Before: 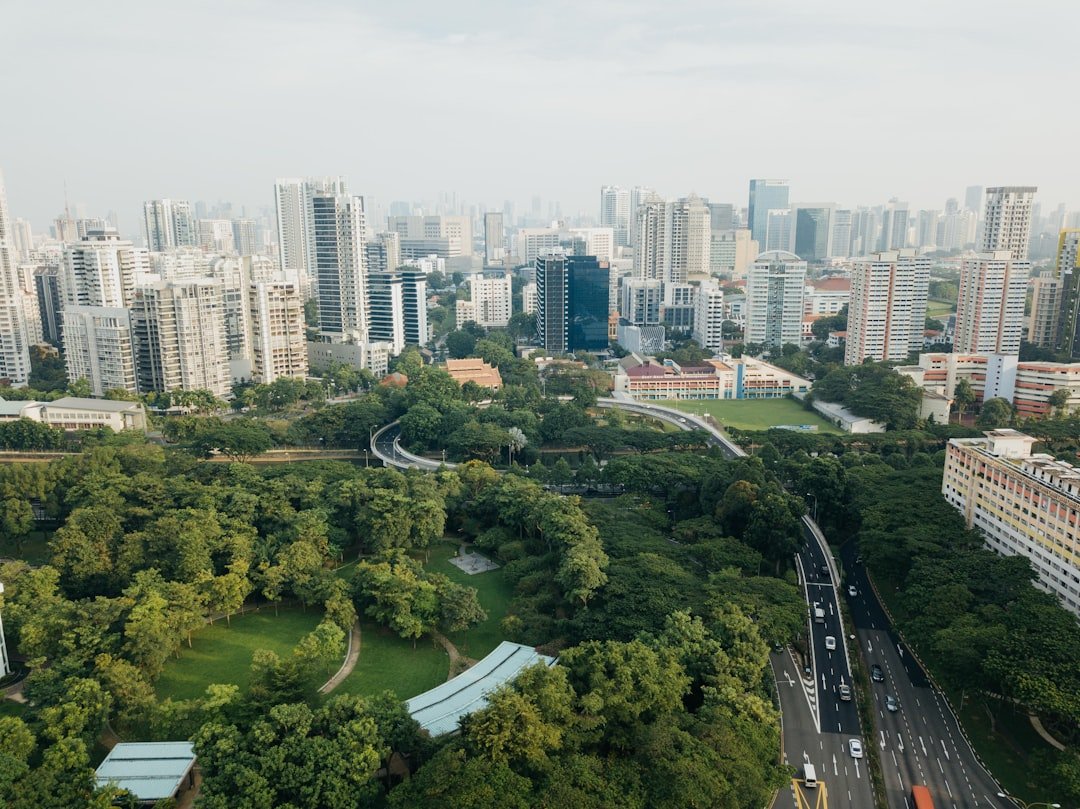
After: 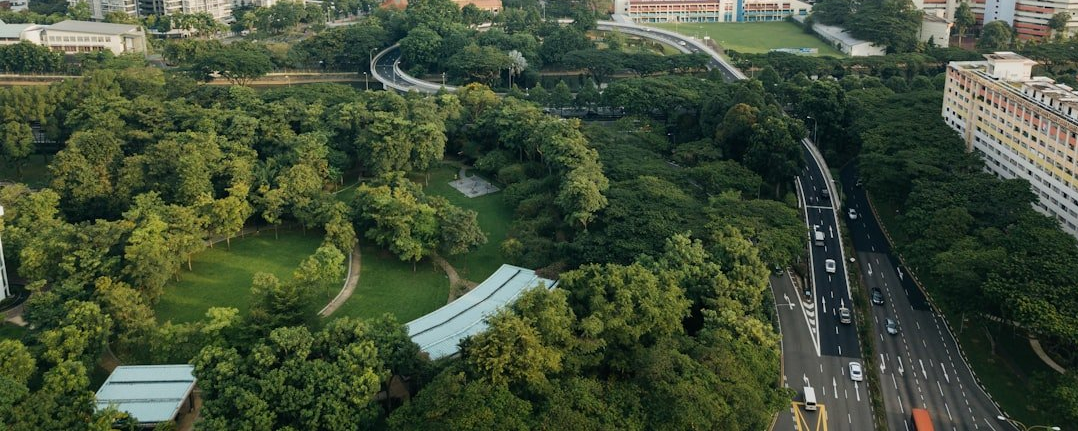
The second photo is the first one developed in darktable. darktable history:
crop and rotate: top 46.692%, right 0.115%
